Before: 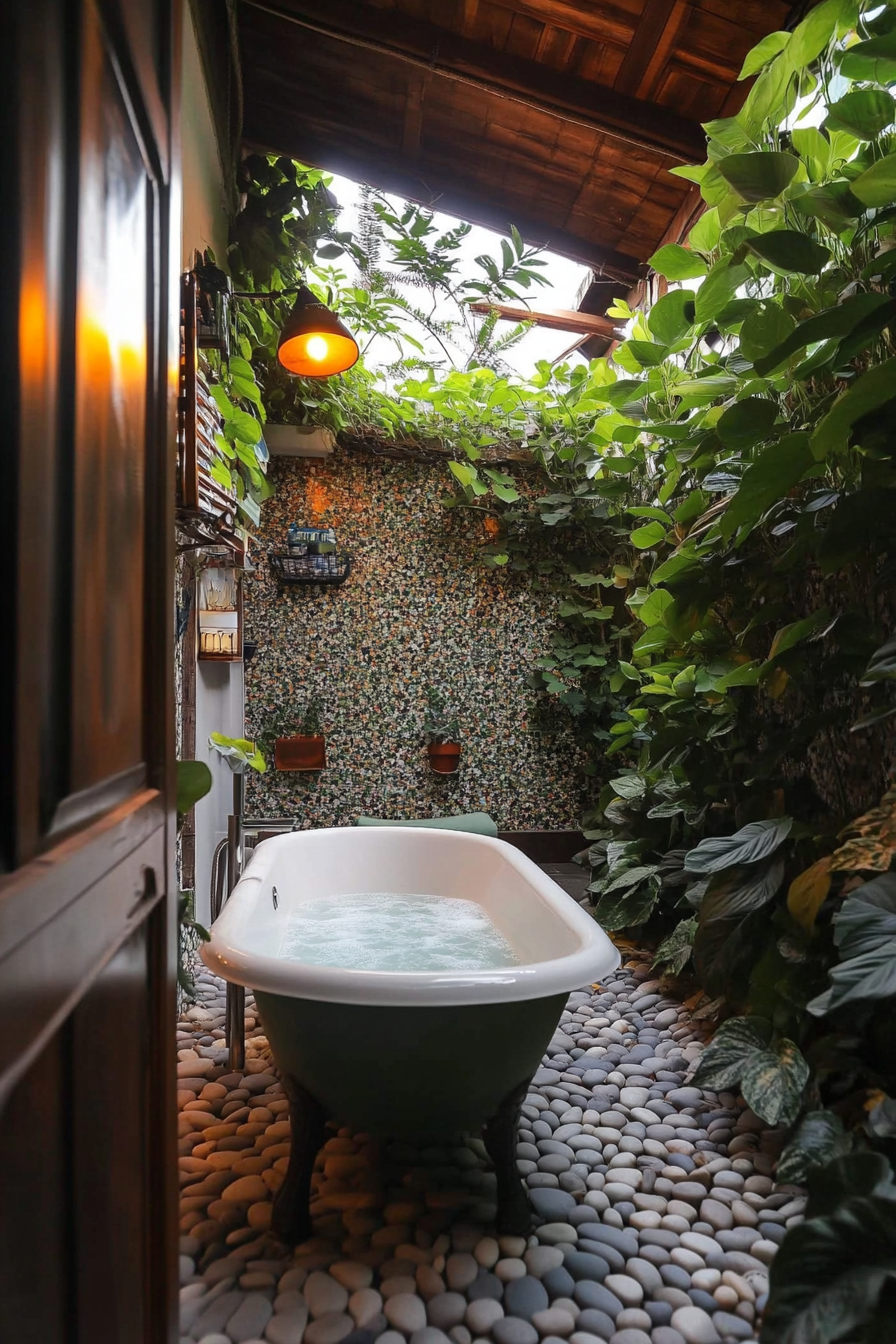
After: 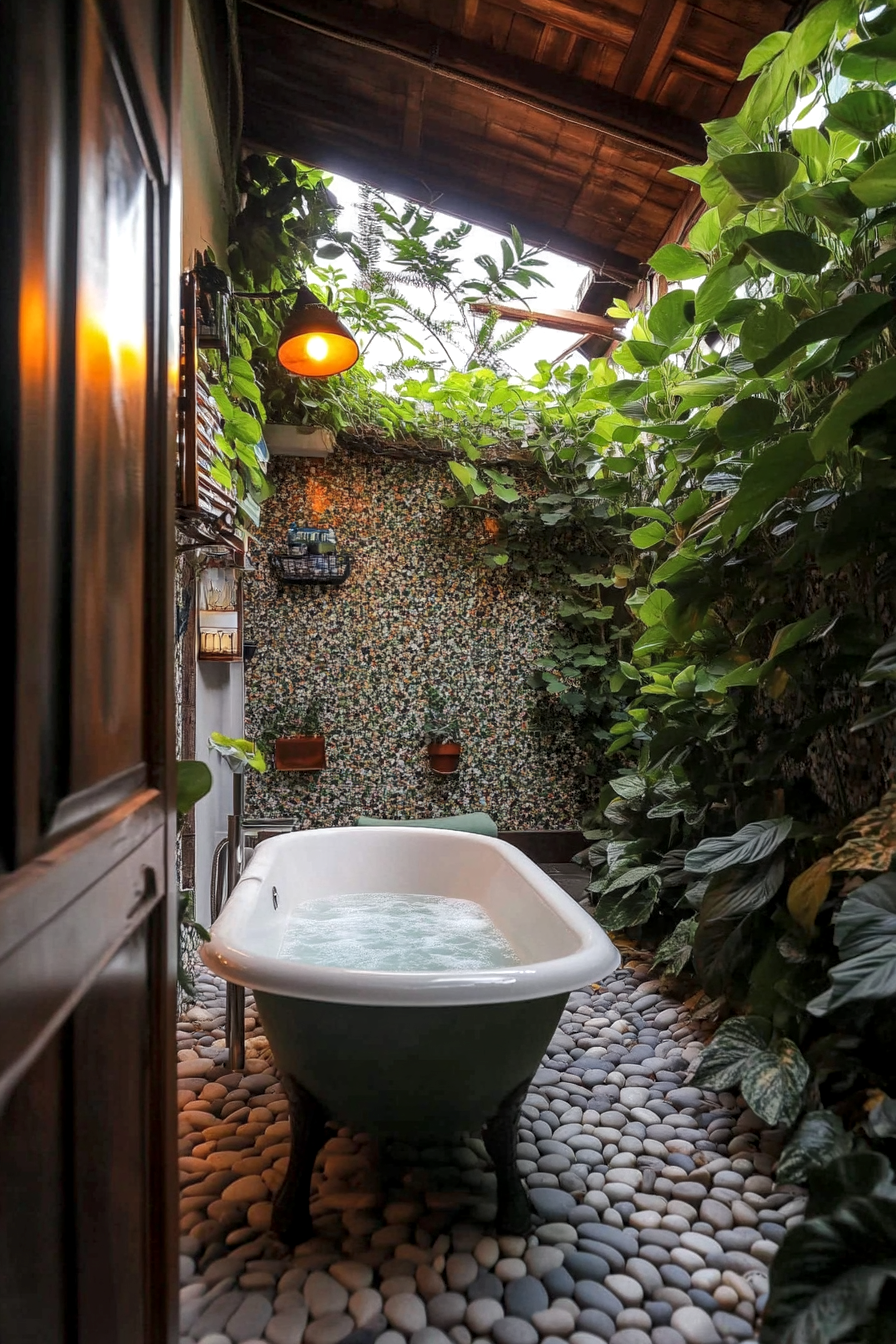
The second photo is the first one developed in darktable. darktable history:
local contrast: highlights 93%, shadows 86%, detail 160%, midtone range 0.2
